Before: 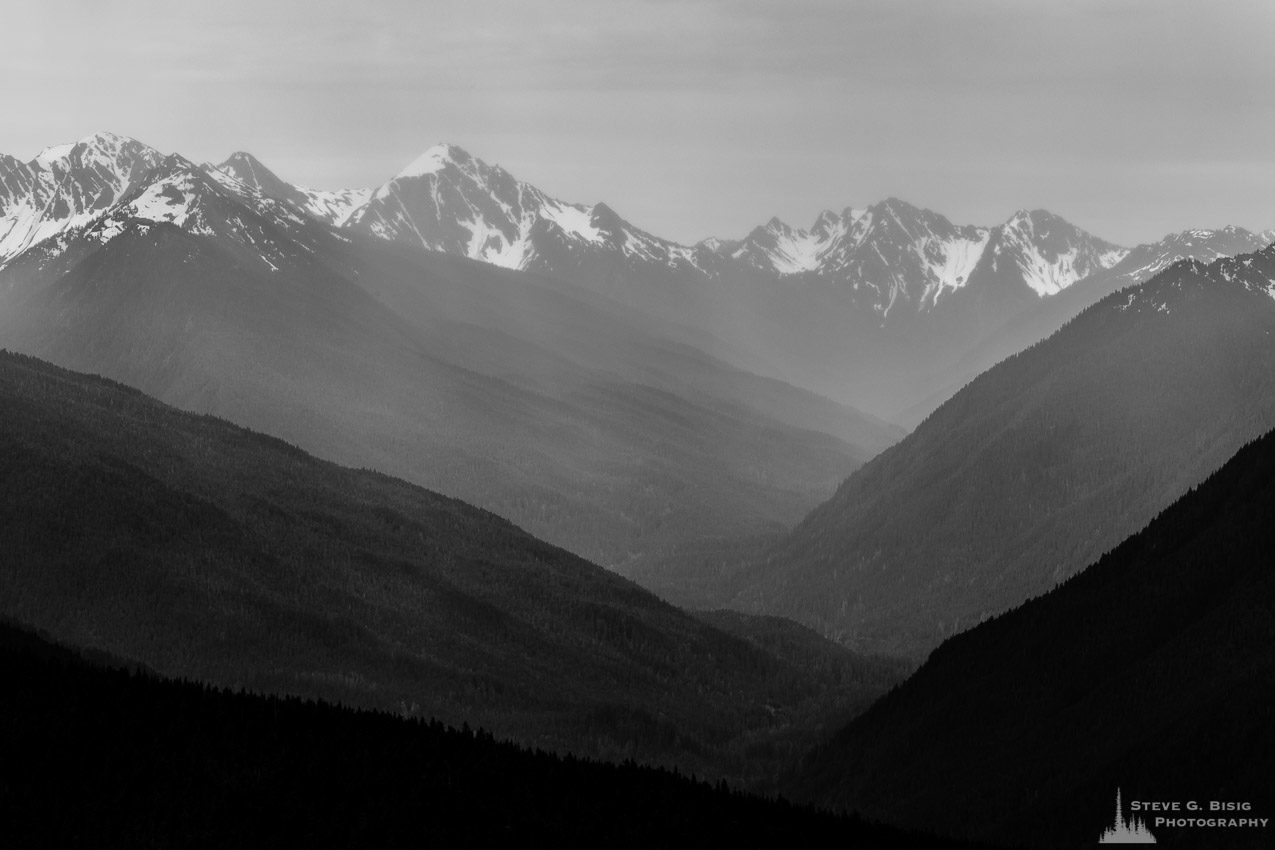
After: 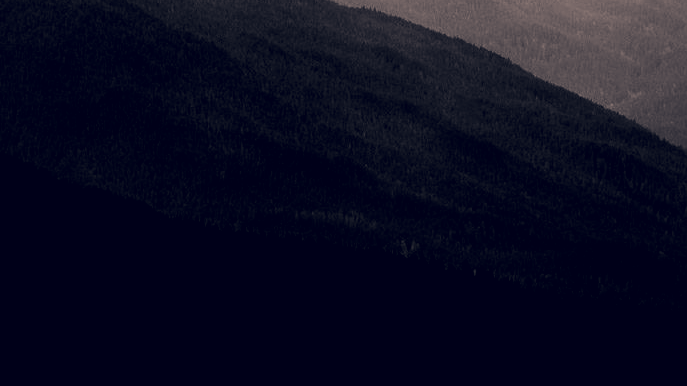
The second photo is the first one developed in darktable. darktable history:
crop and rotate: top 54.395%, right 46.09%, bottom 0.153%
color balance rgb: shadows lift › luminance -7.984%, shadows lift › chroma 2.454%, shadows lift › hue 163.85°, power › hue 211.9°, global offset › luminance -0.886%, perceptual saturation grading › global saturation 27.563%, perceptual saturation grading › highlights -25.579%, perceptual saturation grading › shadows 23.913%, perceptual brilliance grading › highlights 18.012%, perceptual brilliance grading › mid-tones 31.012%, perceptual brilliance grading › shadows -30.796%
color correction: highlights a* 20.14, highlights b* 28.13, shadows a* 3.43, shadows b* -16.86, saturation 0.754
